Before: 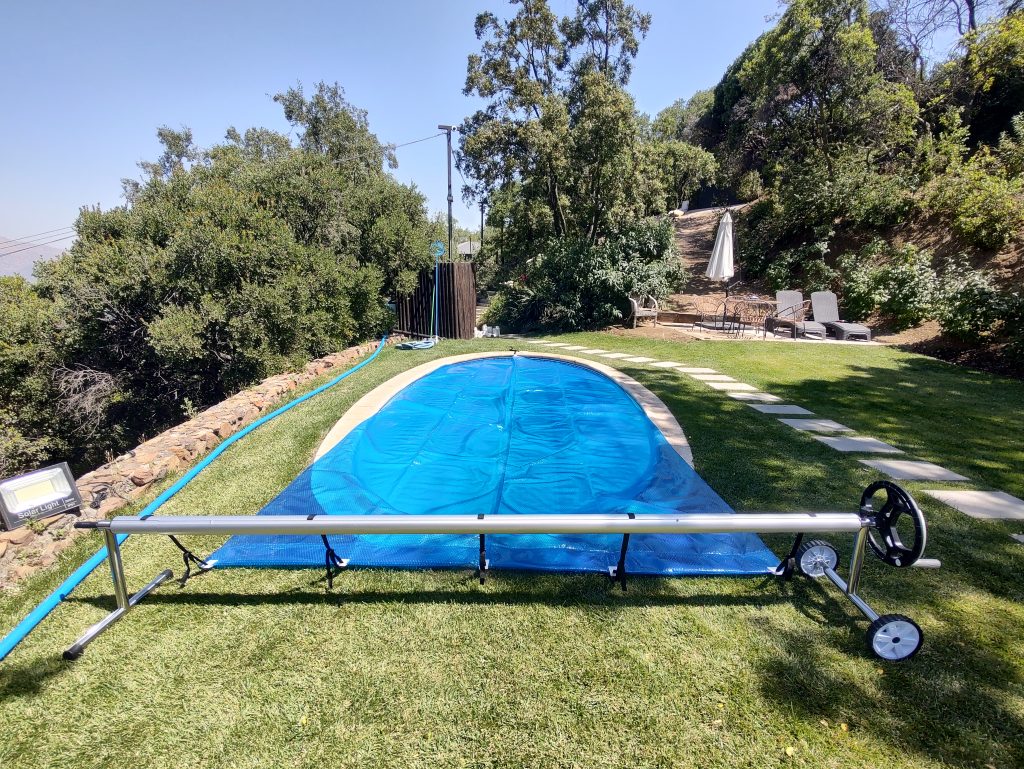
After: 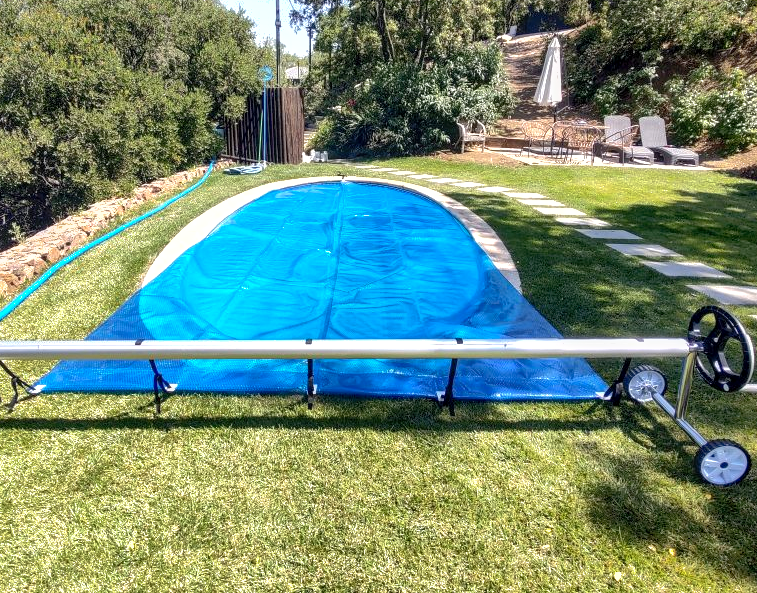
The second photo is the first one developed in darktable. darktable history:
crop: left 16.871%, top 22.857%, right 9.116%
shadows and highlights: on, module defaults
local contrast: on, module defaults
levels: levels [0, 0.43, 0.859]
